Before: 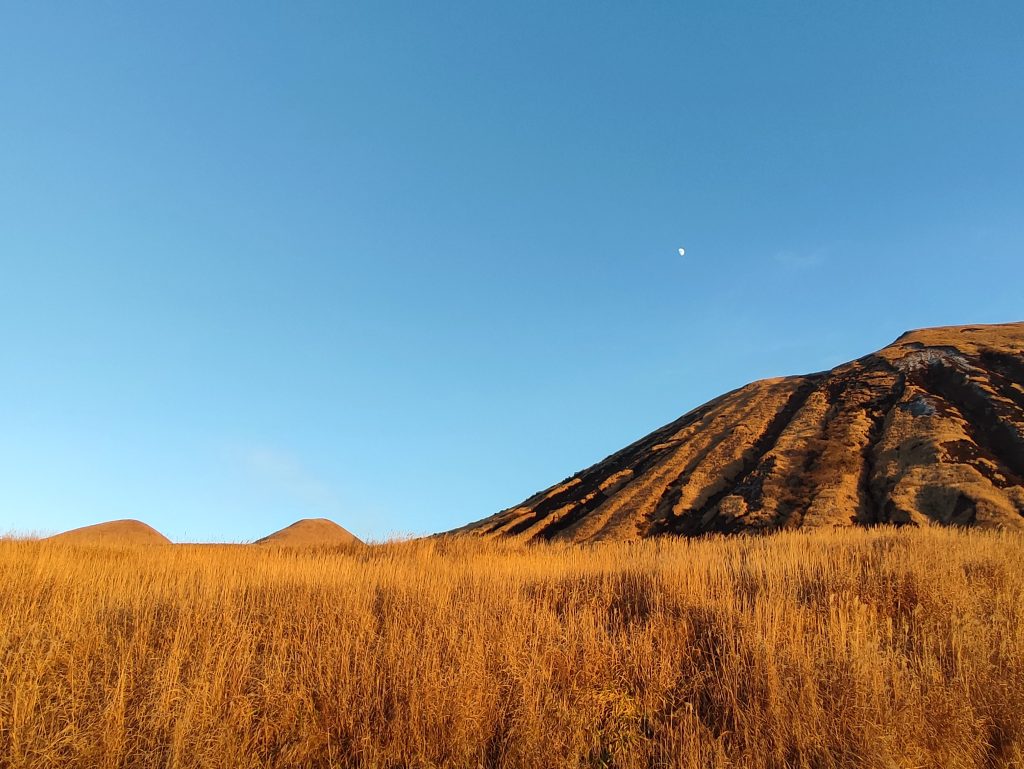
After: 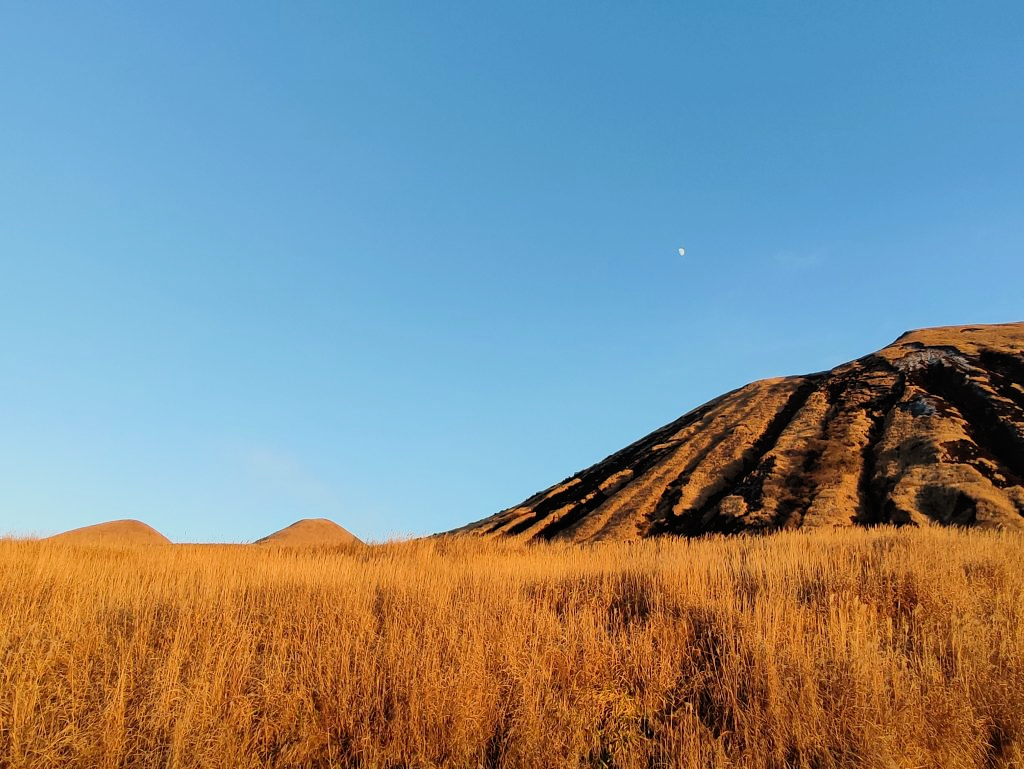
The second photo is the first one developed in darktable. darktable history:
filmic rgb: black relative exposure -7.75 EV, white relative exposure 4.4 EV, threshold 3 EV, hardness 3.76, latitude 50%, contrast 1.1, color science v5 (2021), contrast in shadows safe, contrast in highlights safe, enable highlight reconstruction true
levels: levels [0, 0.478, 1]
